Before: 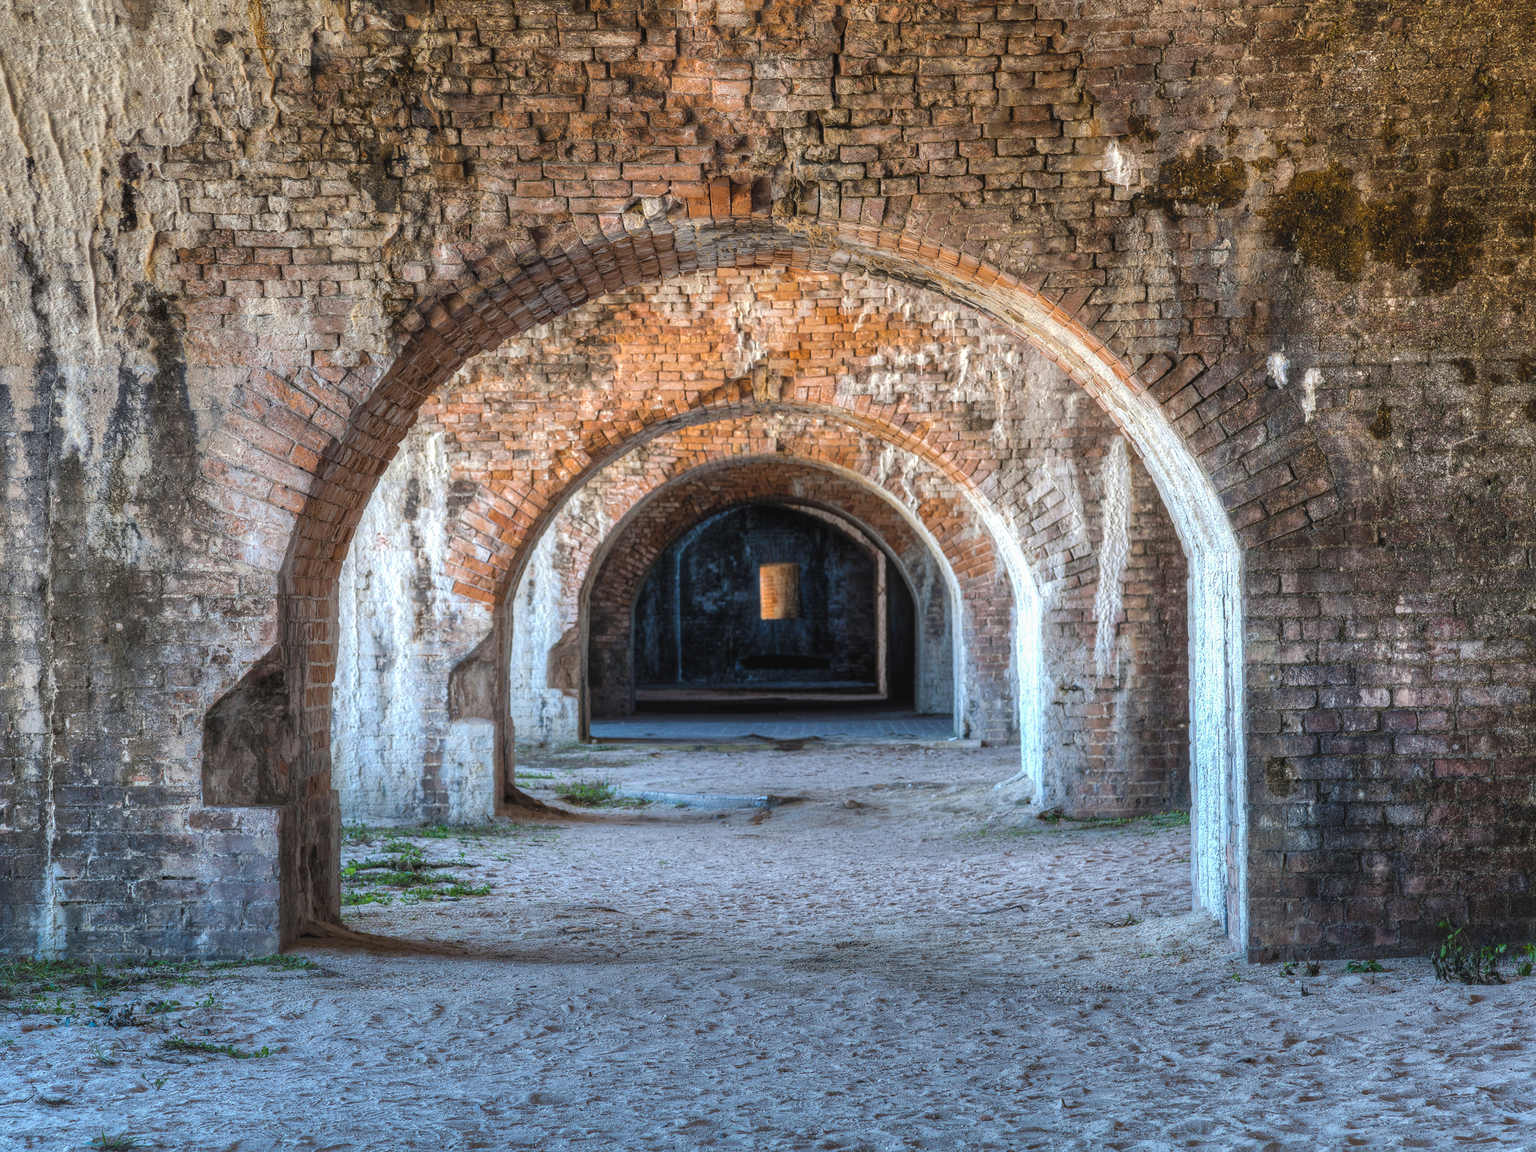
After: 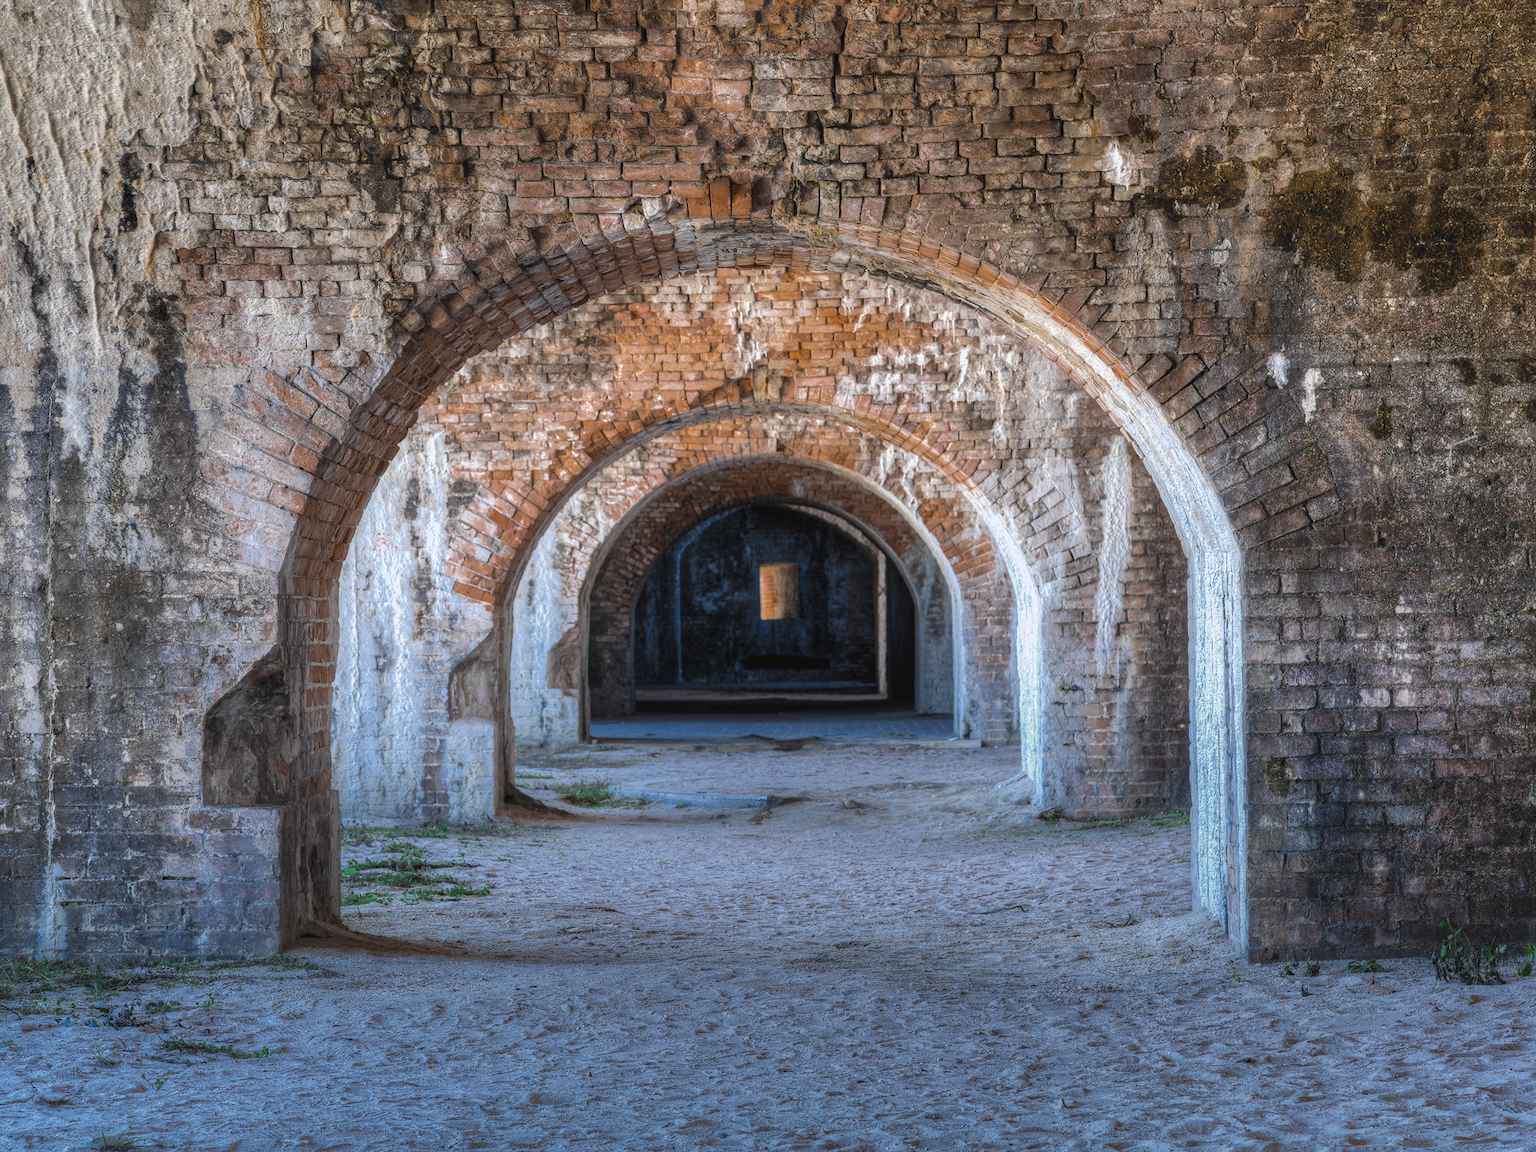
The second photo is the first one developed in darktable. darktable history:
white balance: red 0.984, blue 1.059
color zones: curves: ch0 [(0, 0.5) (0.125, 0.4) (0.25, 0.5) (0.375, 0.4) (0.5, 0.4) (0.625, 0.35) (0.75, 0.35) (0.875, 0.5)]; ch1 [(0, 0.35) (0.125, 0.45) (0.25, 0.35) (0.375, 0.35) (0.5, 0.35) (0.625, 0.35) (0.75, 0.45) (0.875, 0.35)]; ch2 [(0, 0.6) (0.125, 0.5) (0.25, 0.5) (0.375, 0.6) (0.5, 0.6) (0.625, 0.5) (0.75, 0.5) (0.875, 0.5)]
